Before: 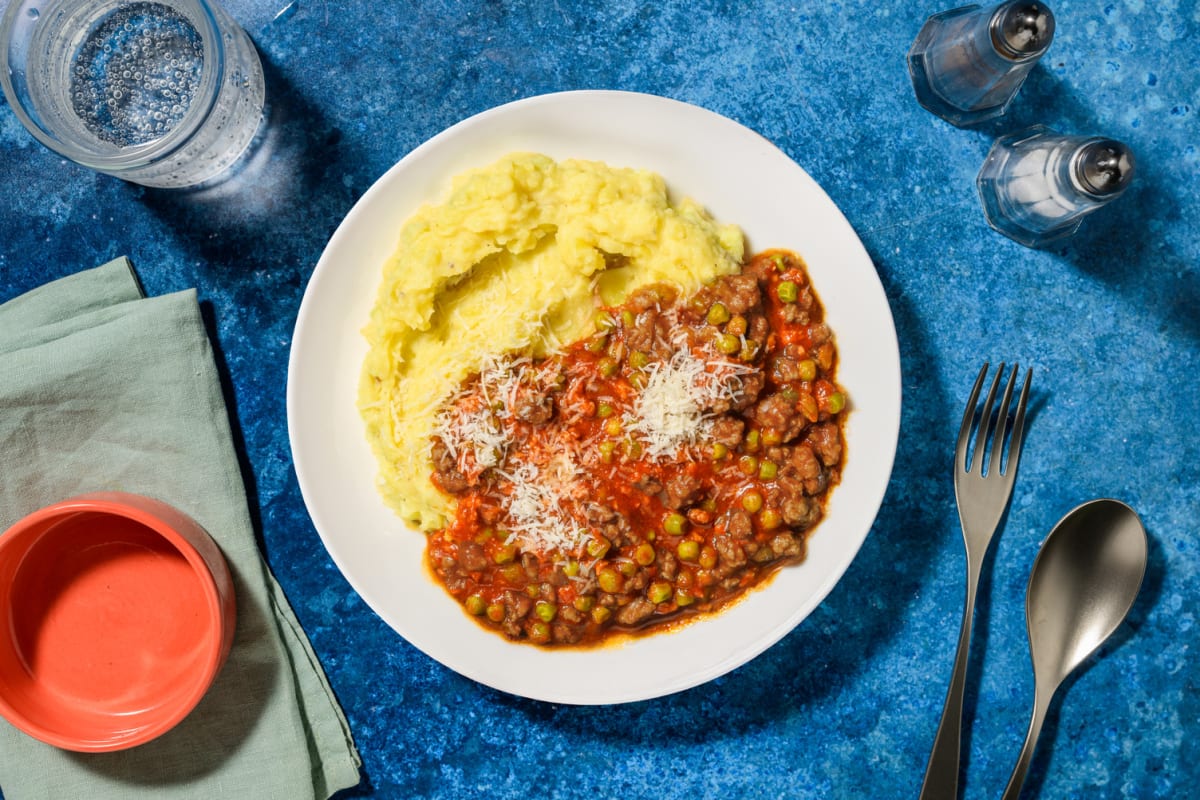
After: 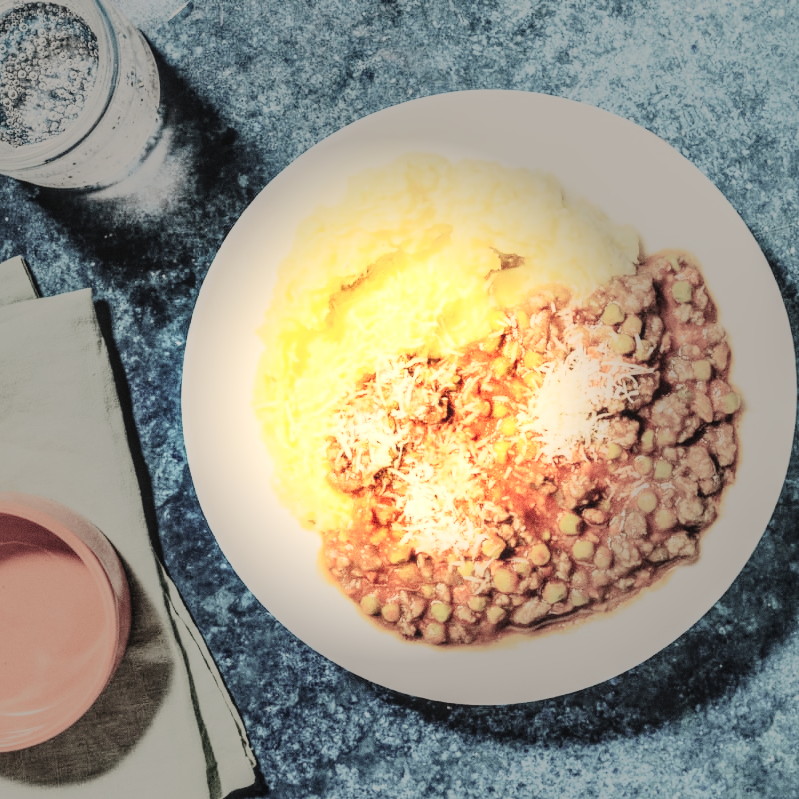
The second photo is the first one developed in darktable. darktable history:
local contrast: highlights 61%, detail 143%, midtone range 0.428
white balance: red 1.138, green 0.996, blue 0.812
base curve: curves: ch0 [(0, 0) (0.032, 0.025) (0.121, 0.166) (0.206, 0.329) (0.605, 0.79) (1, 1)], preserve colors none
grain: strength 26%
crop and rotate: left 8.786%, right 24.548%
rgb curve: curves: ch0 [(0, 0) (0.21, 0.15) (0.24, 0.21) (0.5, 0.75) (0.75, 0.96) (0.89, 0.99) (1, 1)]; ch1 [(0, 0.02) (0.21, 0.13) (0.25, 0.2) (0.5, 0.67) (0.75, 0.9) (0.89, 0.97) (1, 1)]; ch2 [(0, 0.02) (0.21, 0.13) (0.25, 0.2) (0.5, 0.67) (0.75, 0.9) (0.89, 0.97) (1, 1)], compensate middle gray true
vignetting: fall-off start 31.28%, fall-off radius 34.64%, brightness -0.575
exposure: black level correction -0.03, compensate highlight preservation false
